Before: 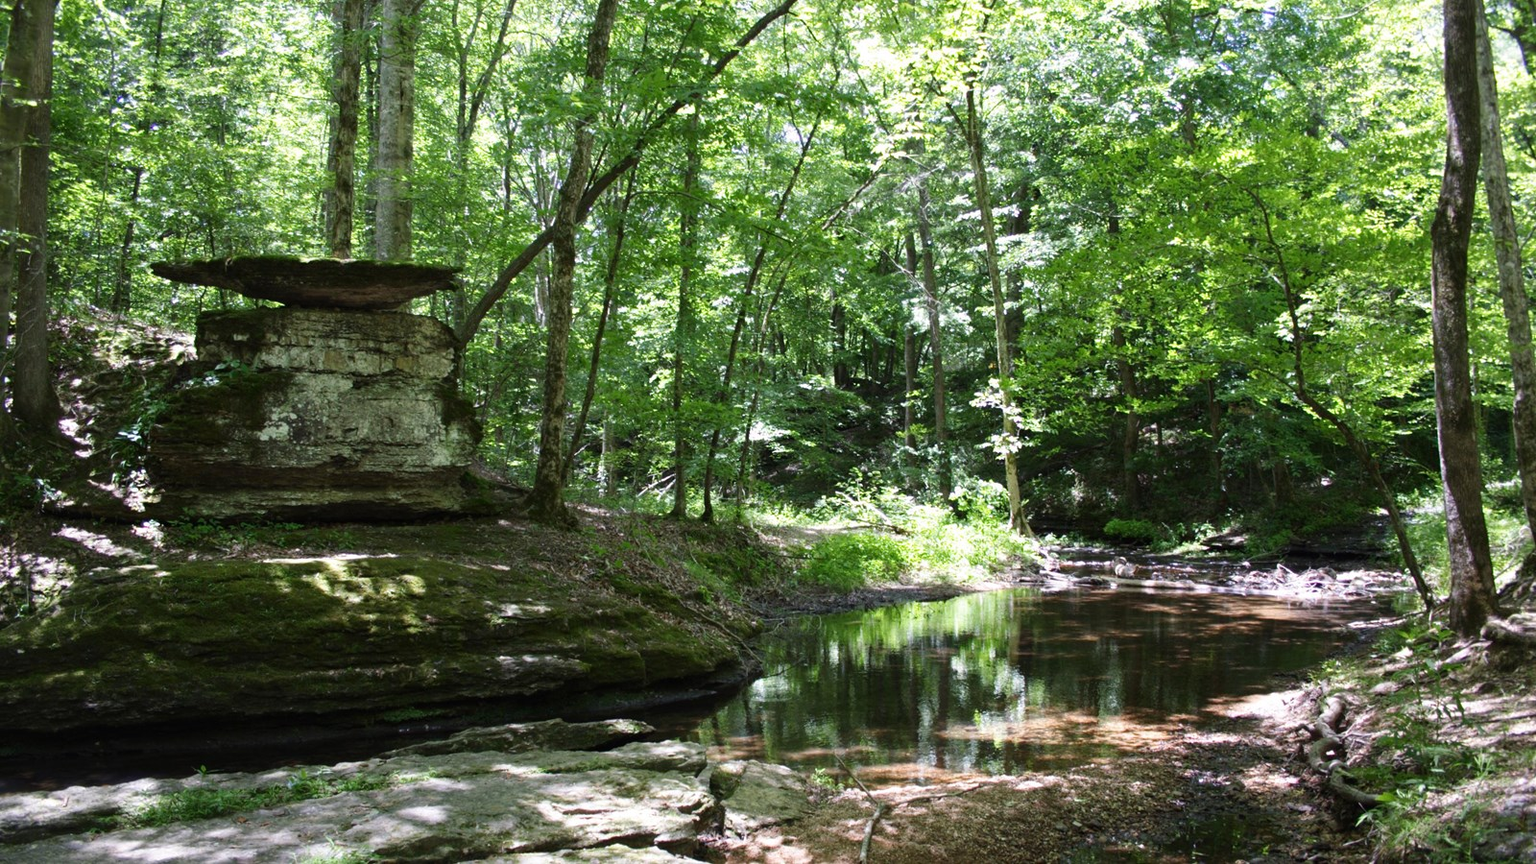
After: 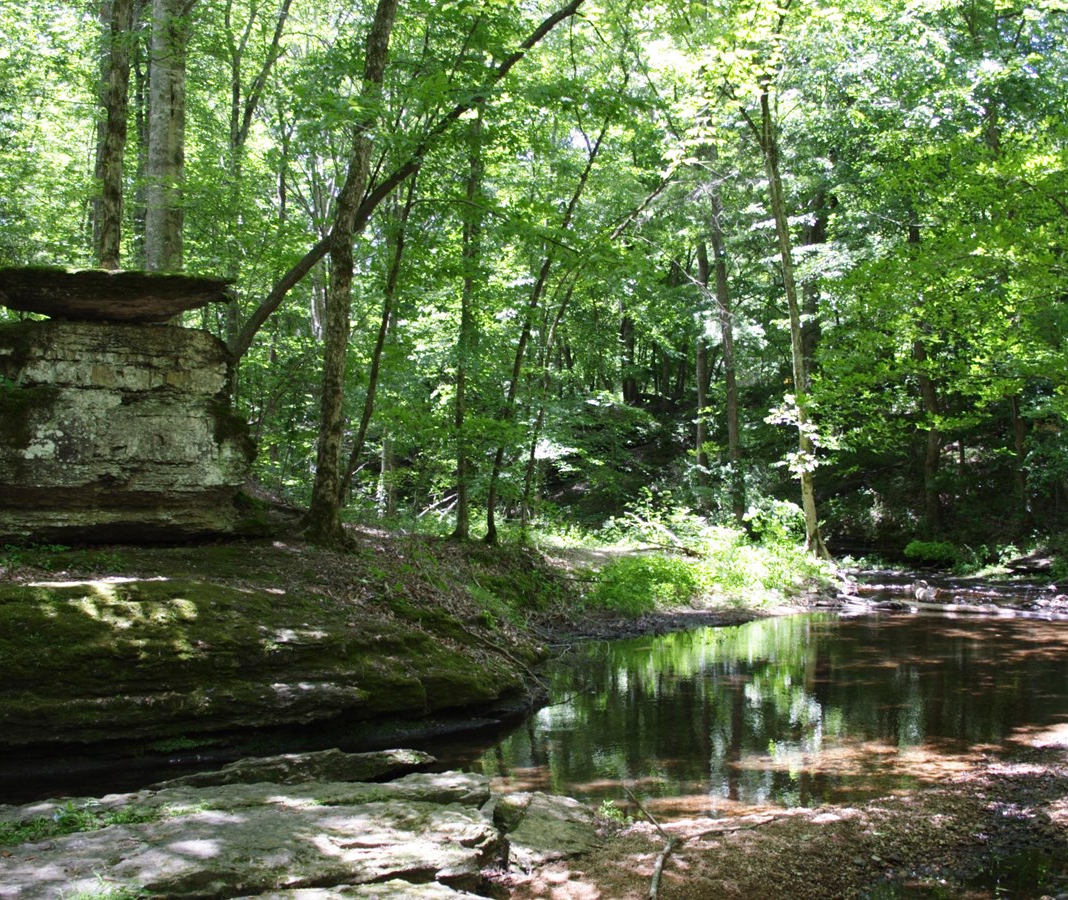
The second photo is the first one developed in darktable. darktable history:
crop: left 15.433%, right 17.764%
